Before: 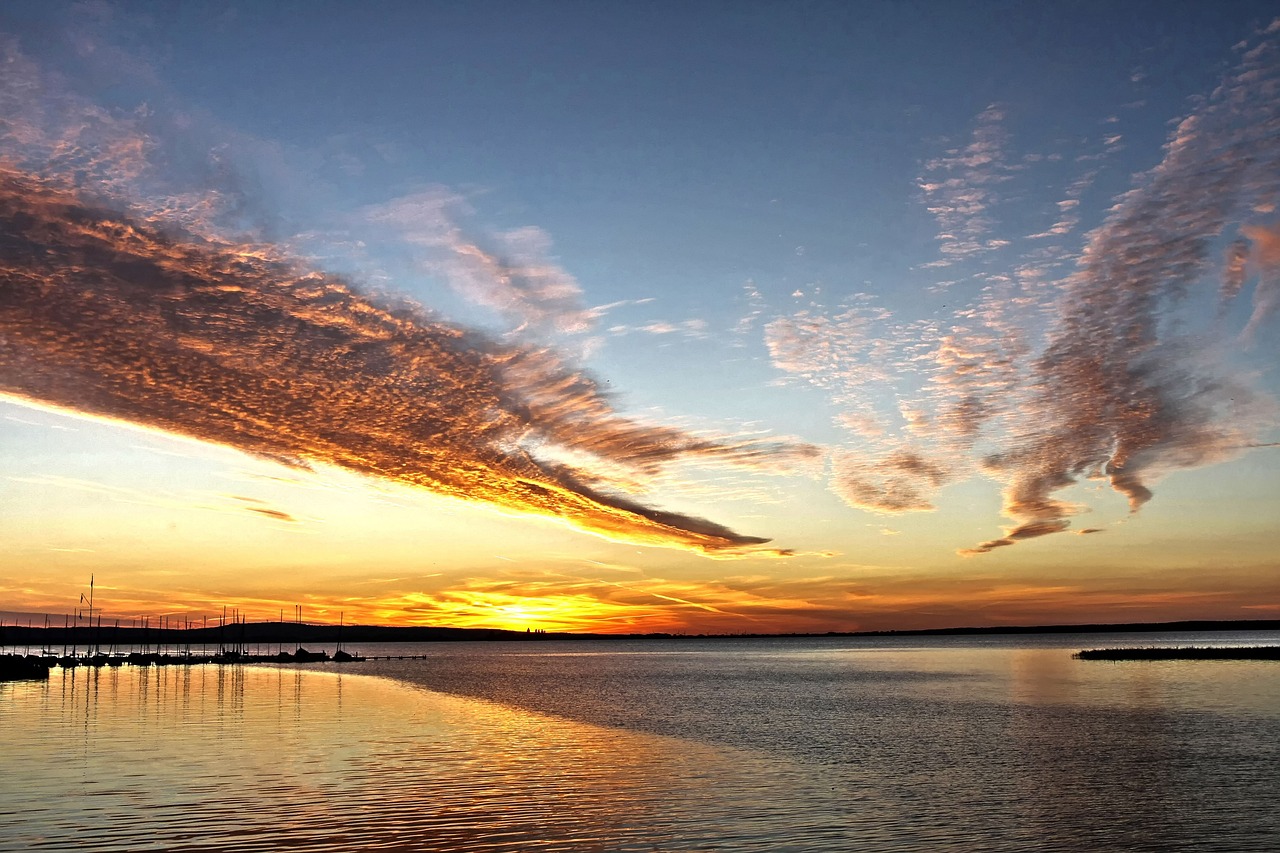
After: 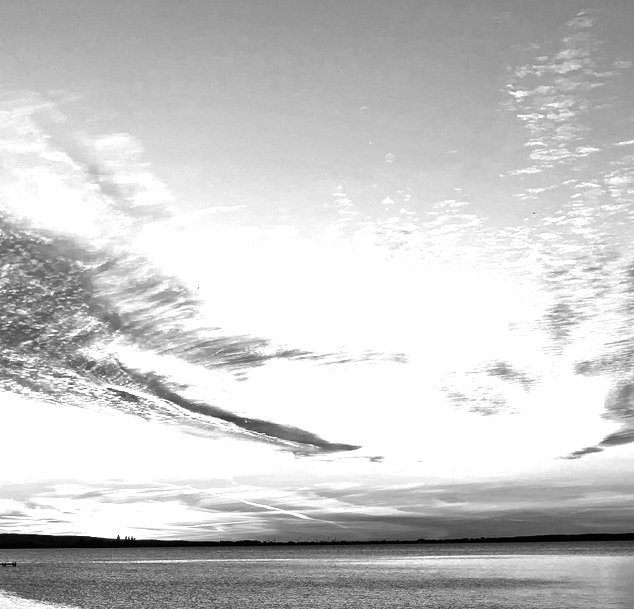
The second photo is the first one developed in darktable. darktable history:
exposure: exposure 0.559 EV, compensate highlight preservation false
crop: left 32.075%, top 10.976%, right 18.355%, bottom 17.596%
color calibration: output gray [0.267, 0.423, 0.267, 0], illuminant same as pipeline (D50), adaptation none (bypass)
levels: levels [0, 0.43, 0.859]
